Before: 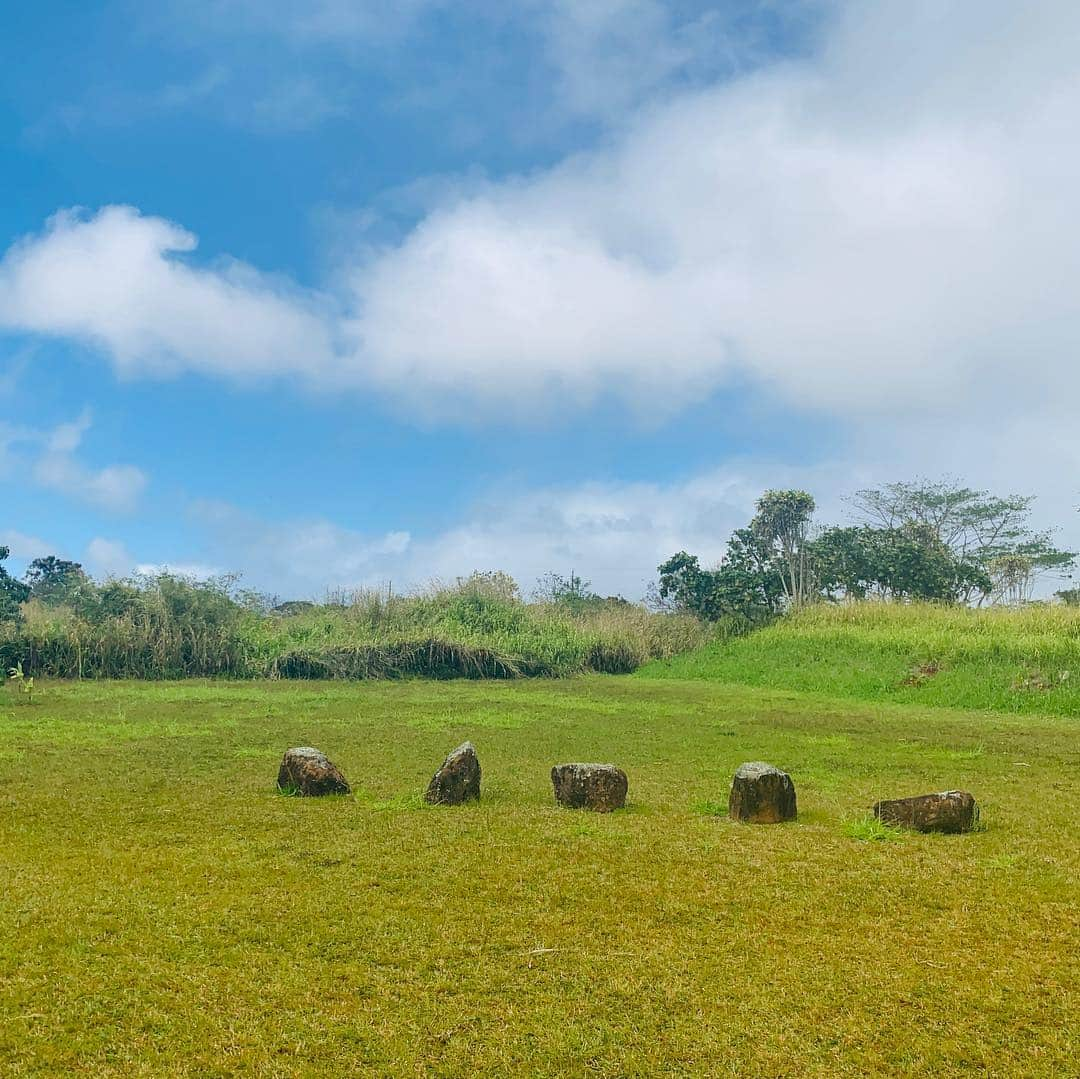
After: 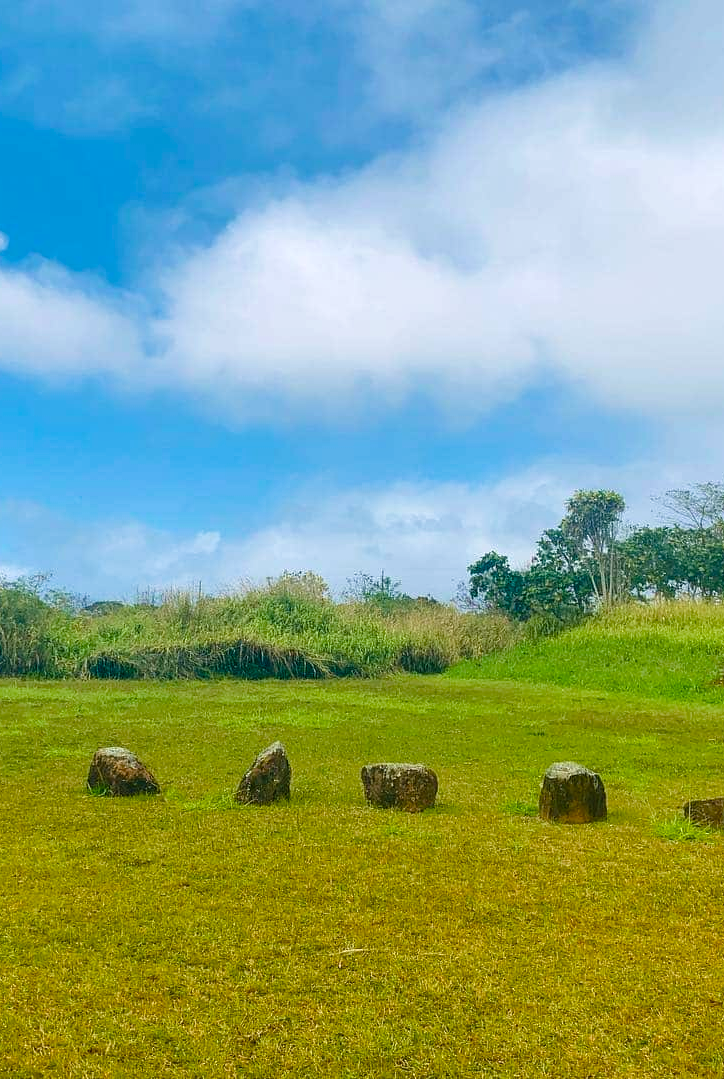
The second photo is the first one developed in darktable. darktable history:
contrast equalizer: octaves 7, y [[0.5, 0.501, 0.525, 0.597, 0.58, 0.514], [0.5 ×6], [0.5 ×6], [0 ×6], [0 ×6]], mix -0.188
crop and rotate: left 17.674%, right 15.234%
color balance rgb: perceptual saturation grading › global saturation 20%, perceptual saturation grading › highlights -25.416%, perceptual saturation grading › shadows 26.115%, global vibrance 26.505%, contrast 6.849%
velvia: on, module defaults
